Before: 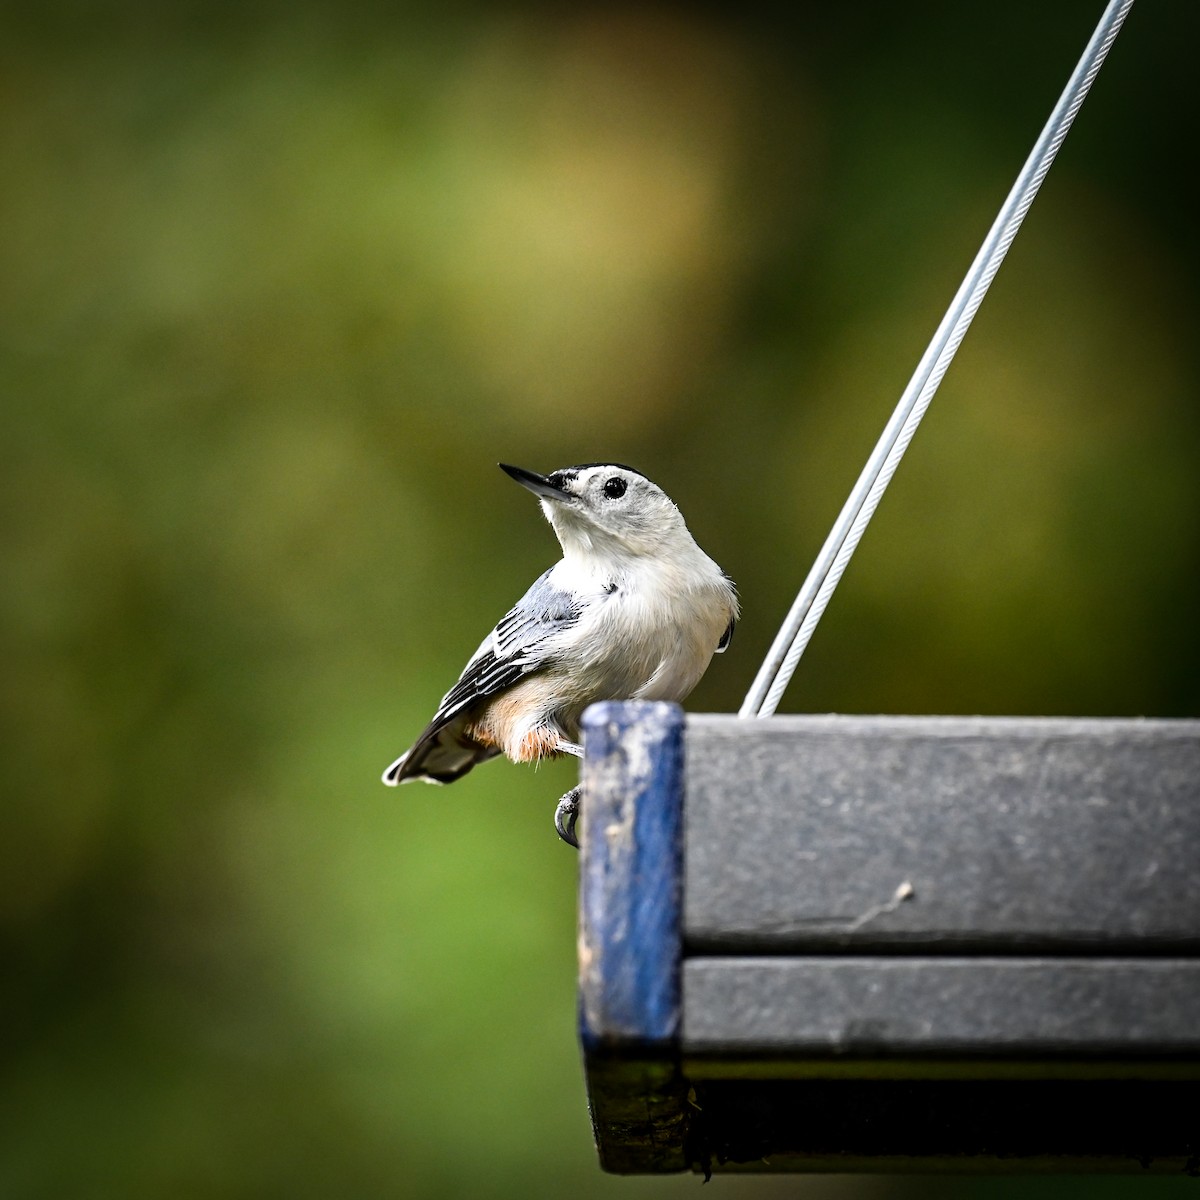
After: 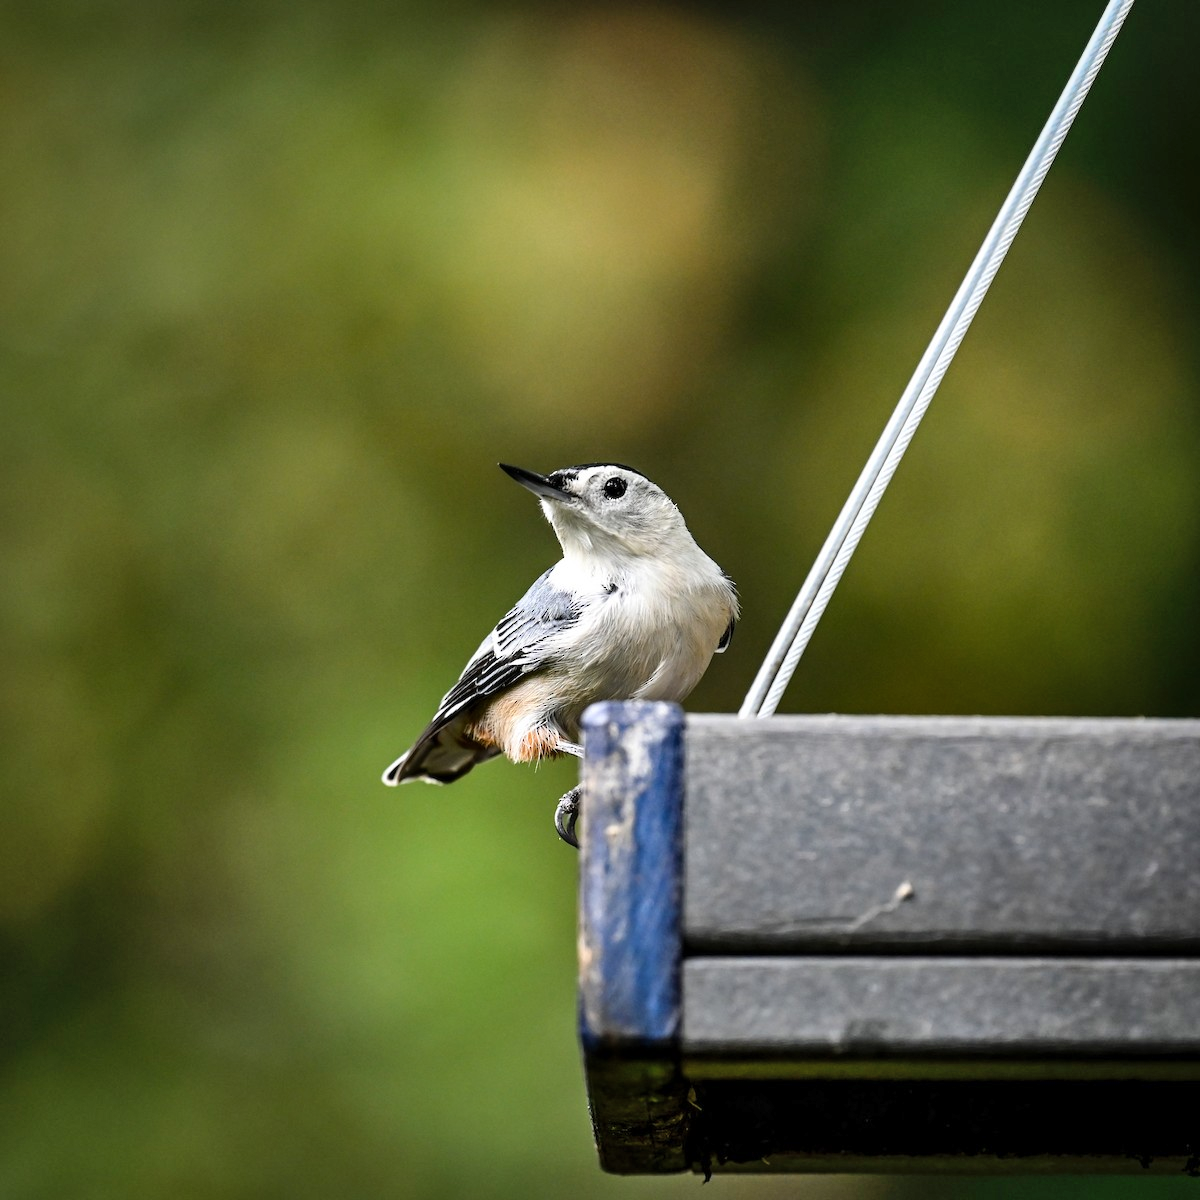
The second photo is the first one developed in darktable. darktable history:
shadows and highlights: shadows 59.25, highlights -60.4, soften with gaussian
